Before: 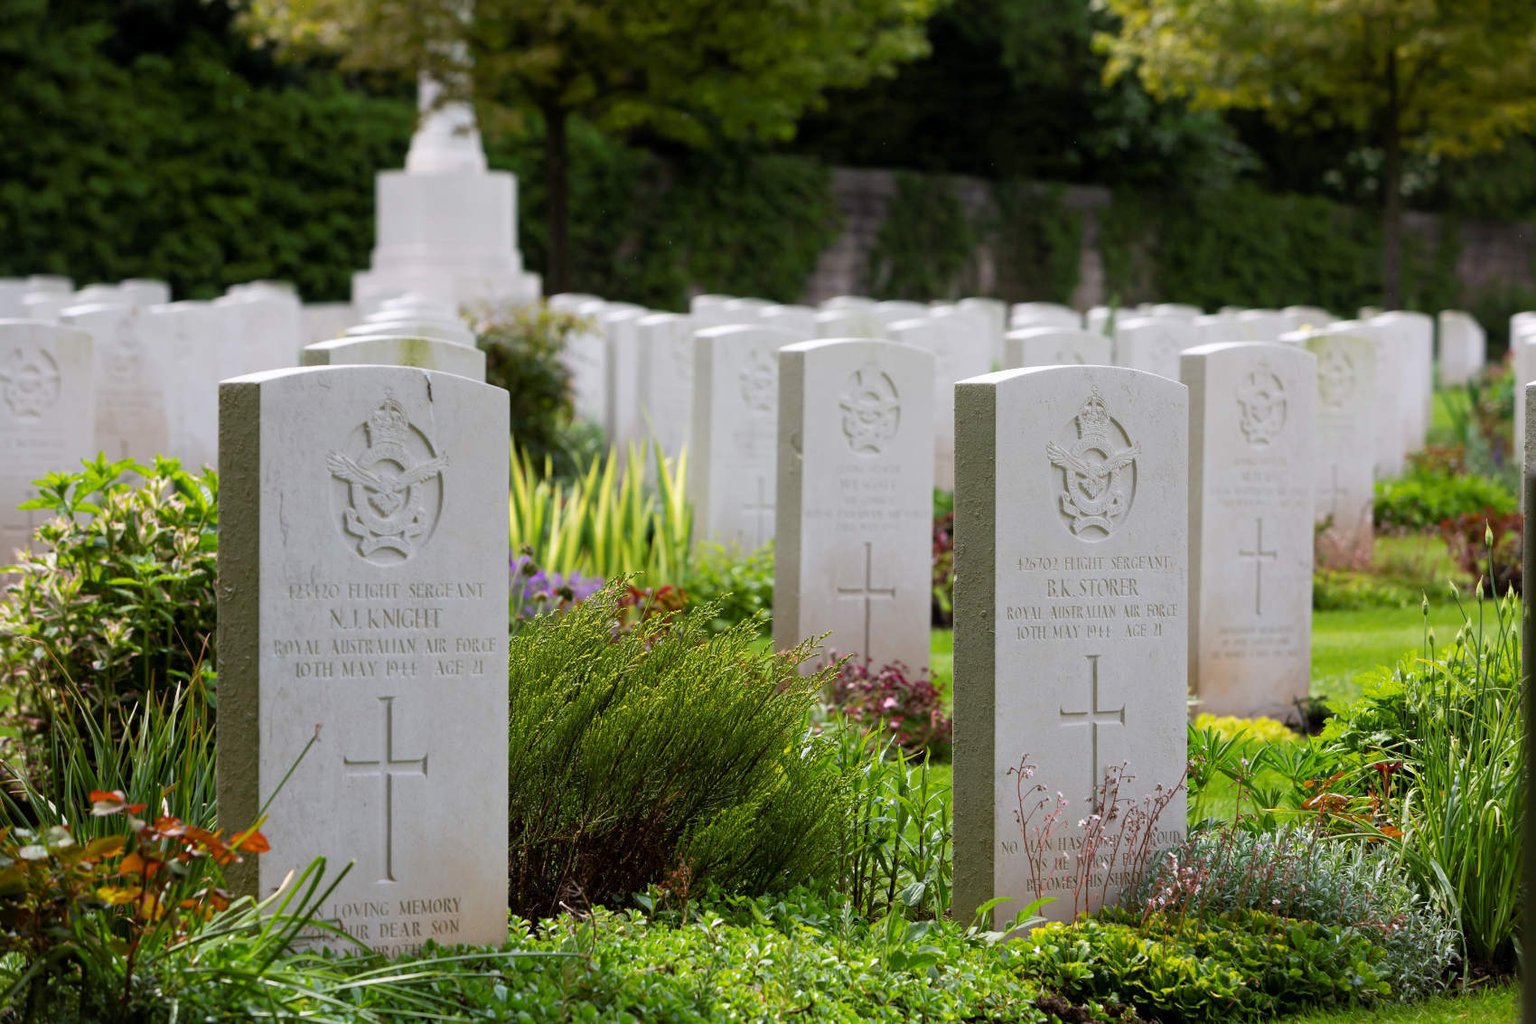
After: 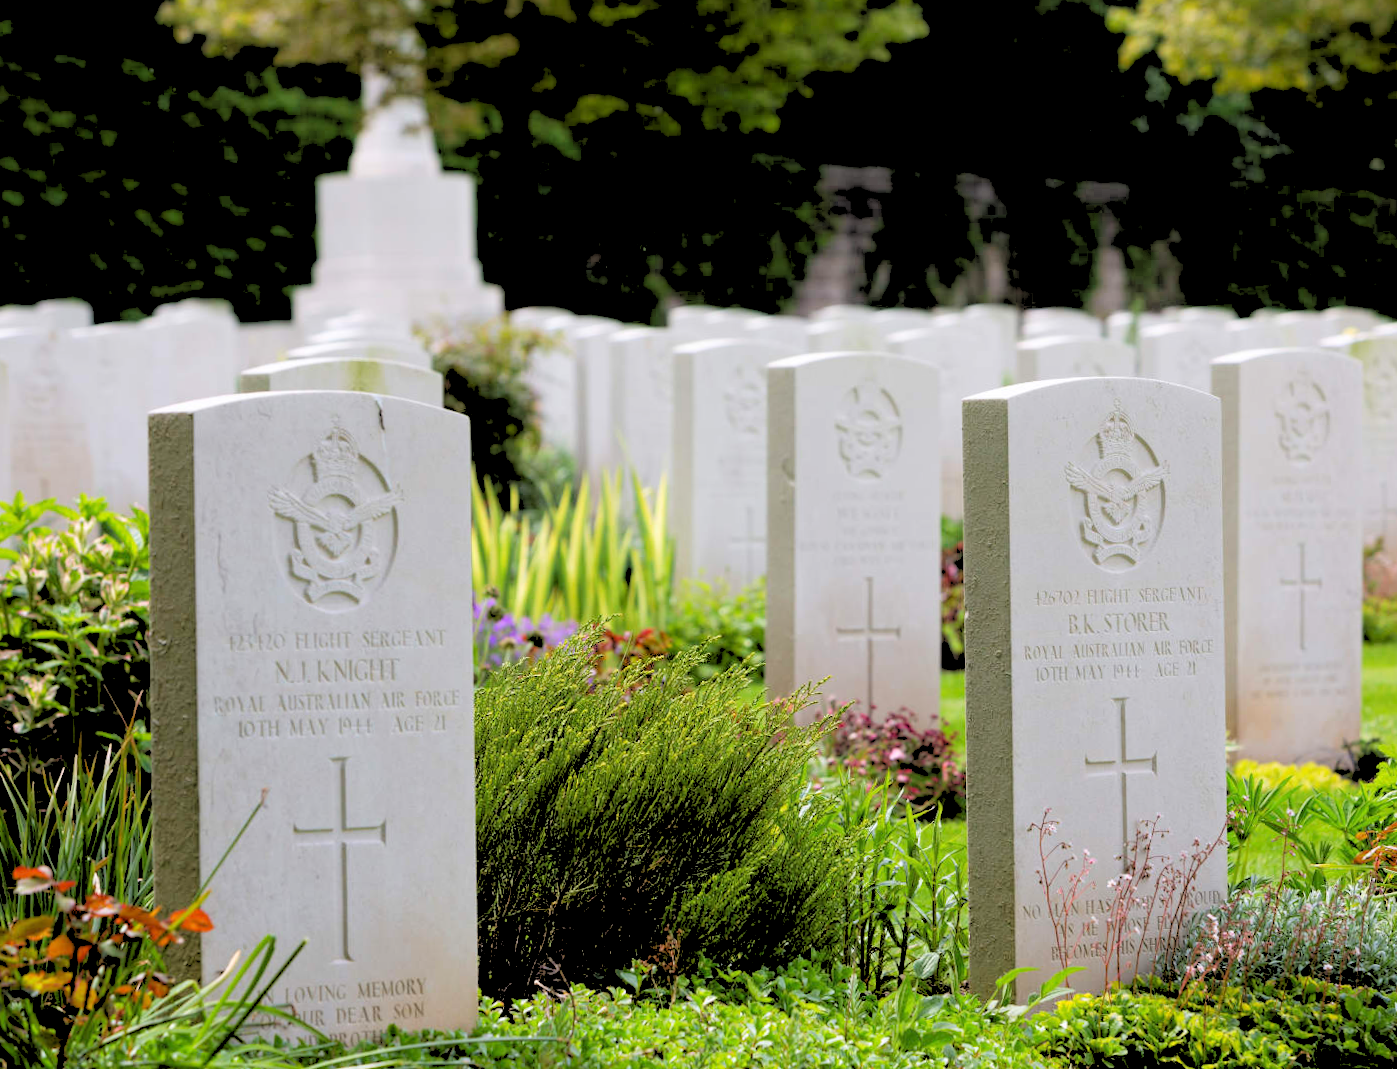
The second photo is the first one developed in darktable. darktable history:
rgb levels: levels [[0.027, 0.429, 0.996], [0, 0.5, 1], [0, 0.5, 1]]
crop and rotate: angle 1°, left 4.281%, top 0.642%, right 11.383%, bottom 2.486%
